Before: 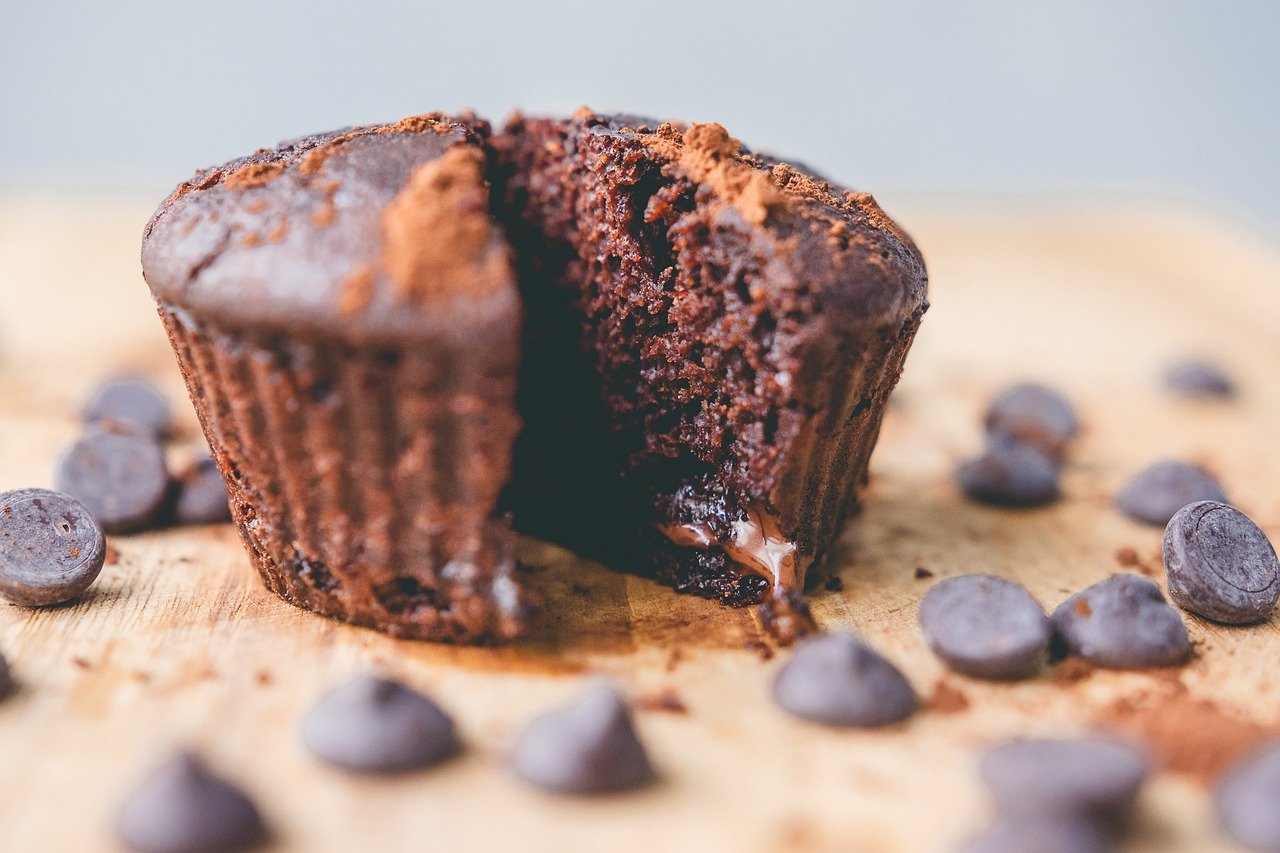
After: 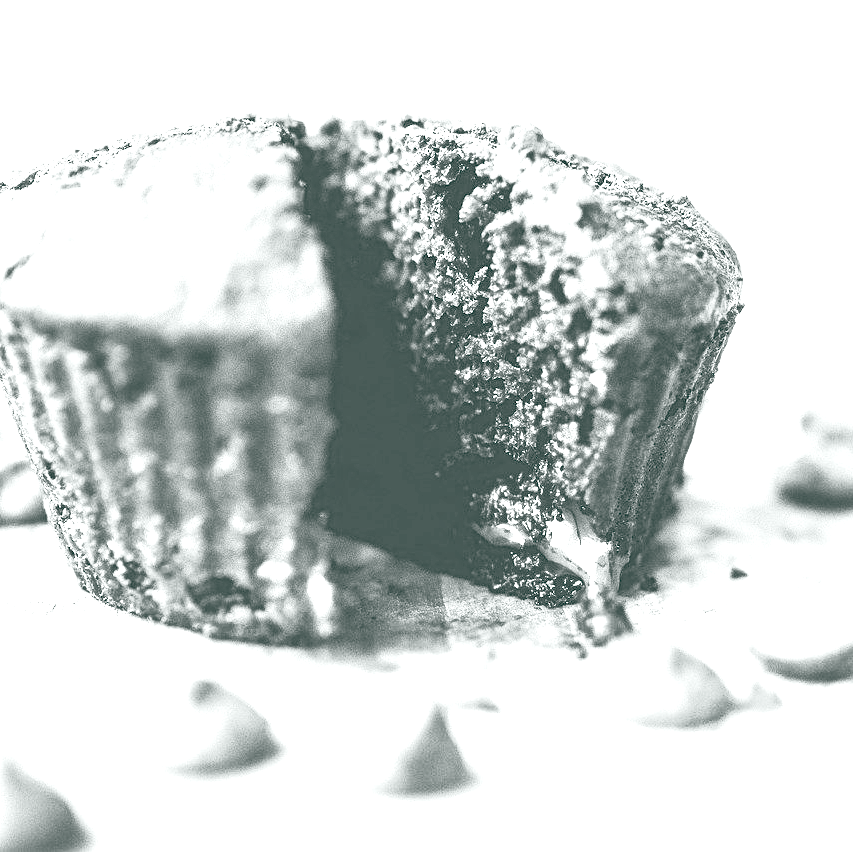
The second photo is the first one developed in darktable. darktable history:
exposure: black level correction 0, exposure 1.001 EV, compensate highlight preservation false
crop and rotate: left 14.507%, right 18.787%
shadows and highlights: shadows 0.728, highlights 41.56
tone equalizer: mask exposure compensation -0.492 EV
color calibration: output gray [0.253, 0.26, 0.487, 0], illuminant Planckian (black body), x 0.368, y 0.36, temperature 4277.28 K
contrast brightness saturation: saturation 0.131
color balance rgb: global offset › luminance -0.349%, global offset › chroma 0.117%, global offset › hue 162.73°, perceptual saturation grading › global saturation 15.117%, perceptual brilliance grading › global brilliance 11.348%, global vibrance 15.085%
levels: levels [0, 0.394, 0.787]
